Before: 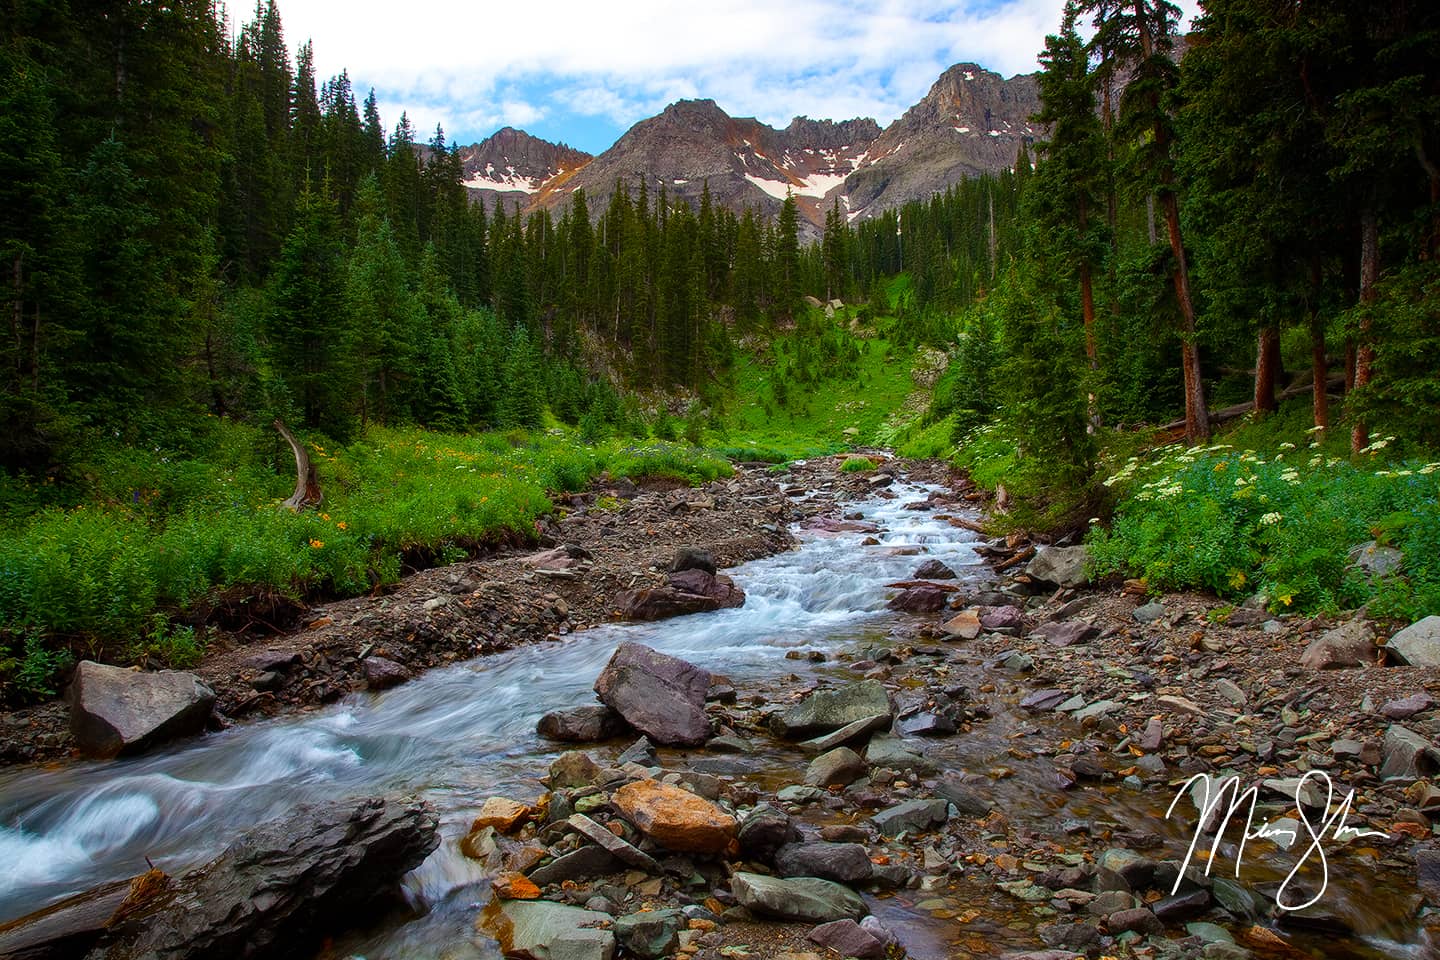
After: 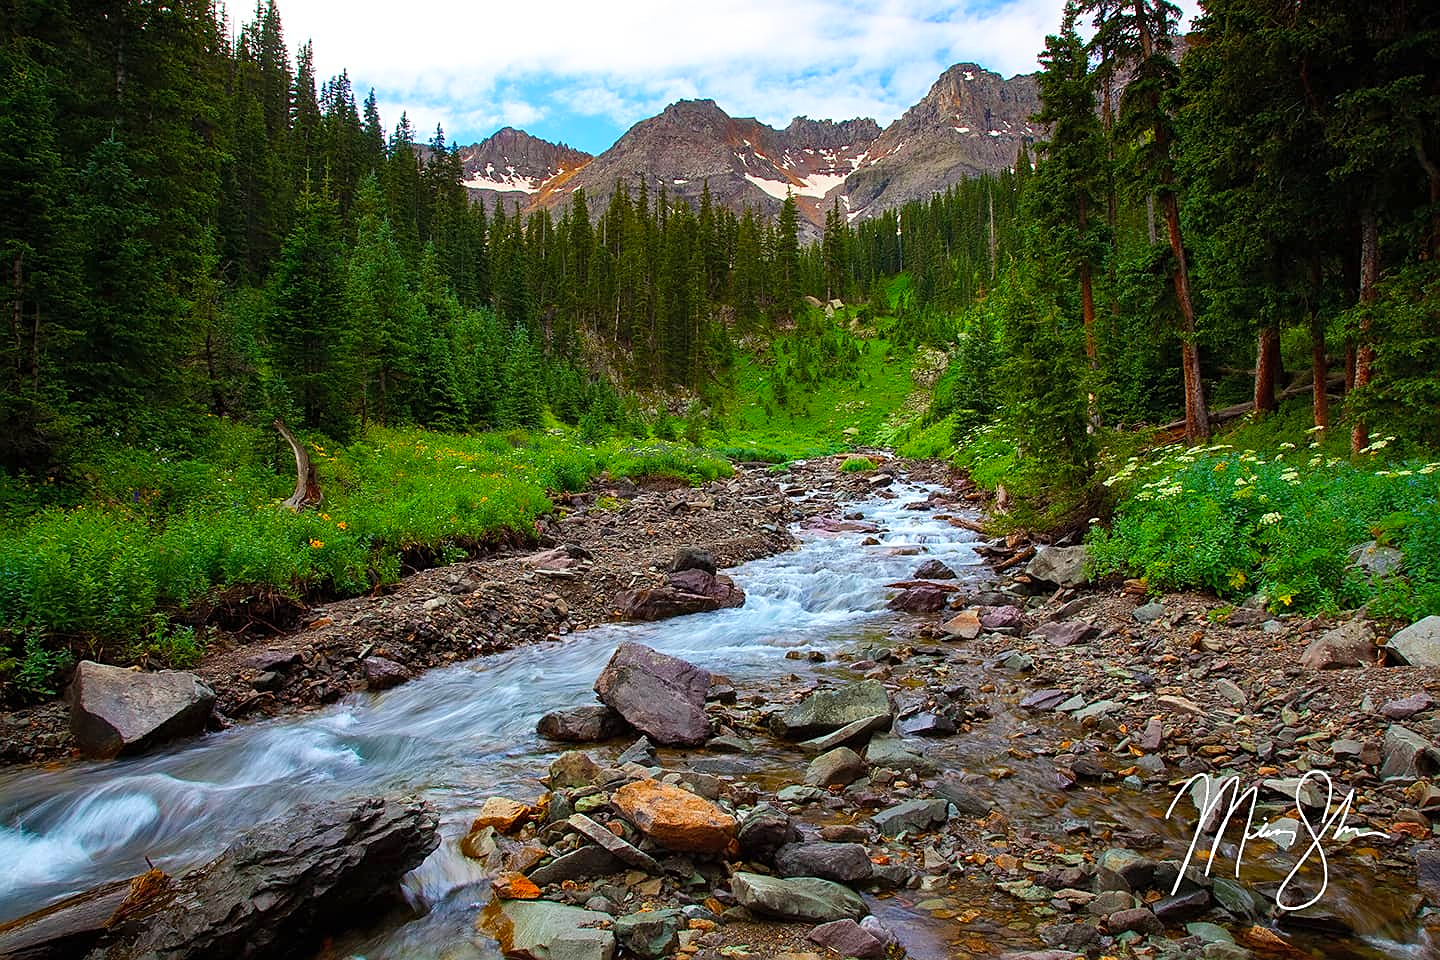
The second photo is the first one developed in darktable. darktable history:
contrast brightness saturation: contrast 0.073, brightness 0.085, saturation 0.179
sharpen: on, module defaults
